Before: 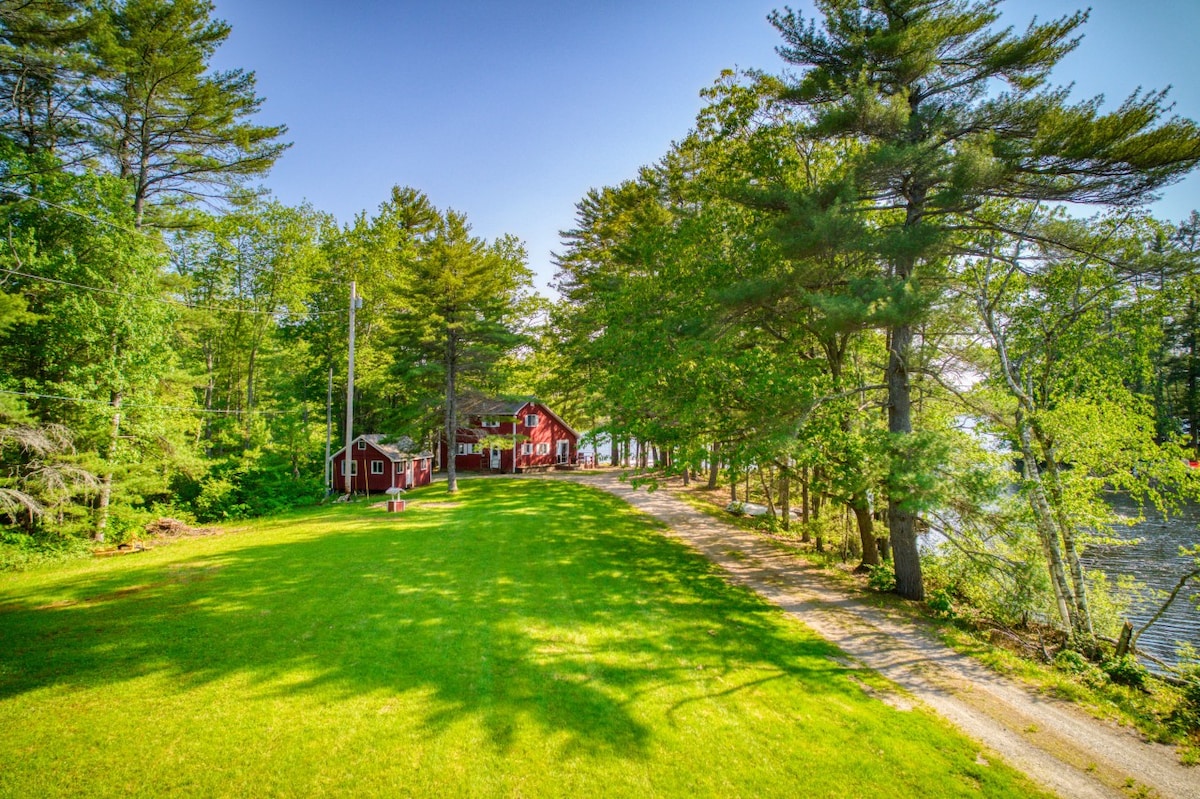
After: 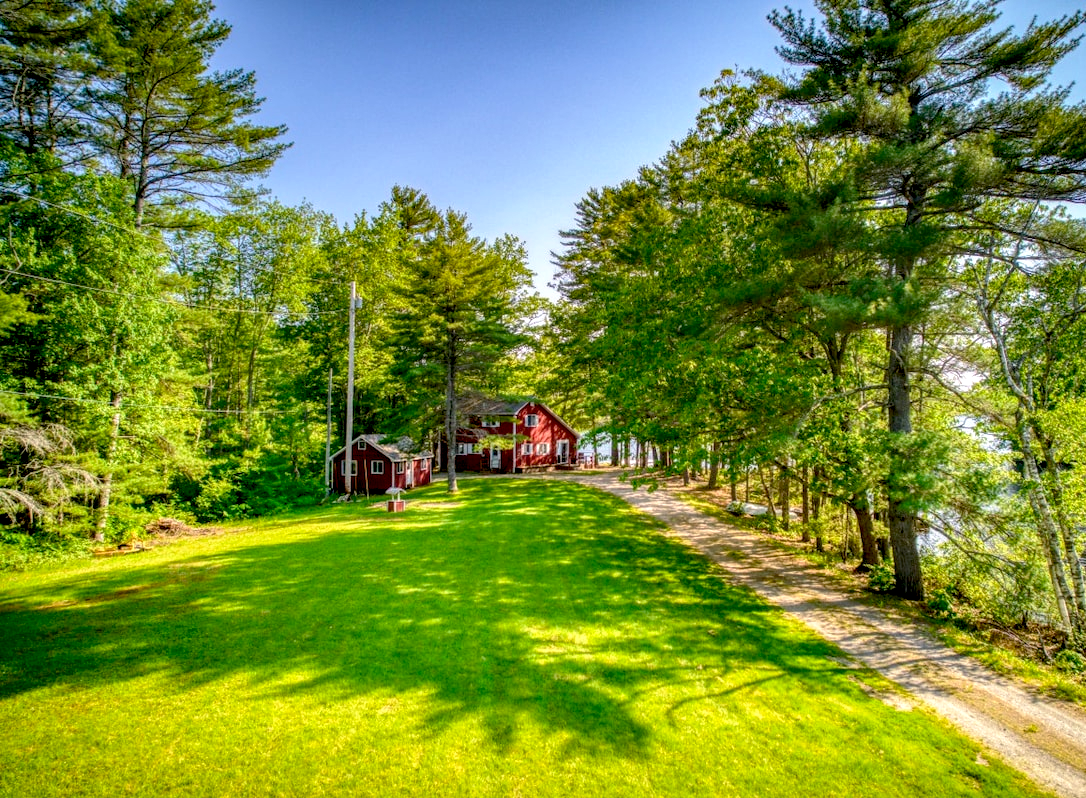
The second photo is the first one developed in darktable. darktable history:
crop: right 9.478%, bottom 0.031%
local contrast: on, module defaults
base curve: curves: ch0 [(0.017, 0) (0.425, 0.441) (0.844, 0.933) (1, 1)], preserve colors none
